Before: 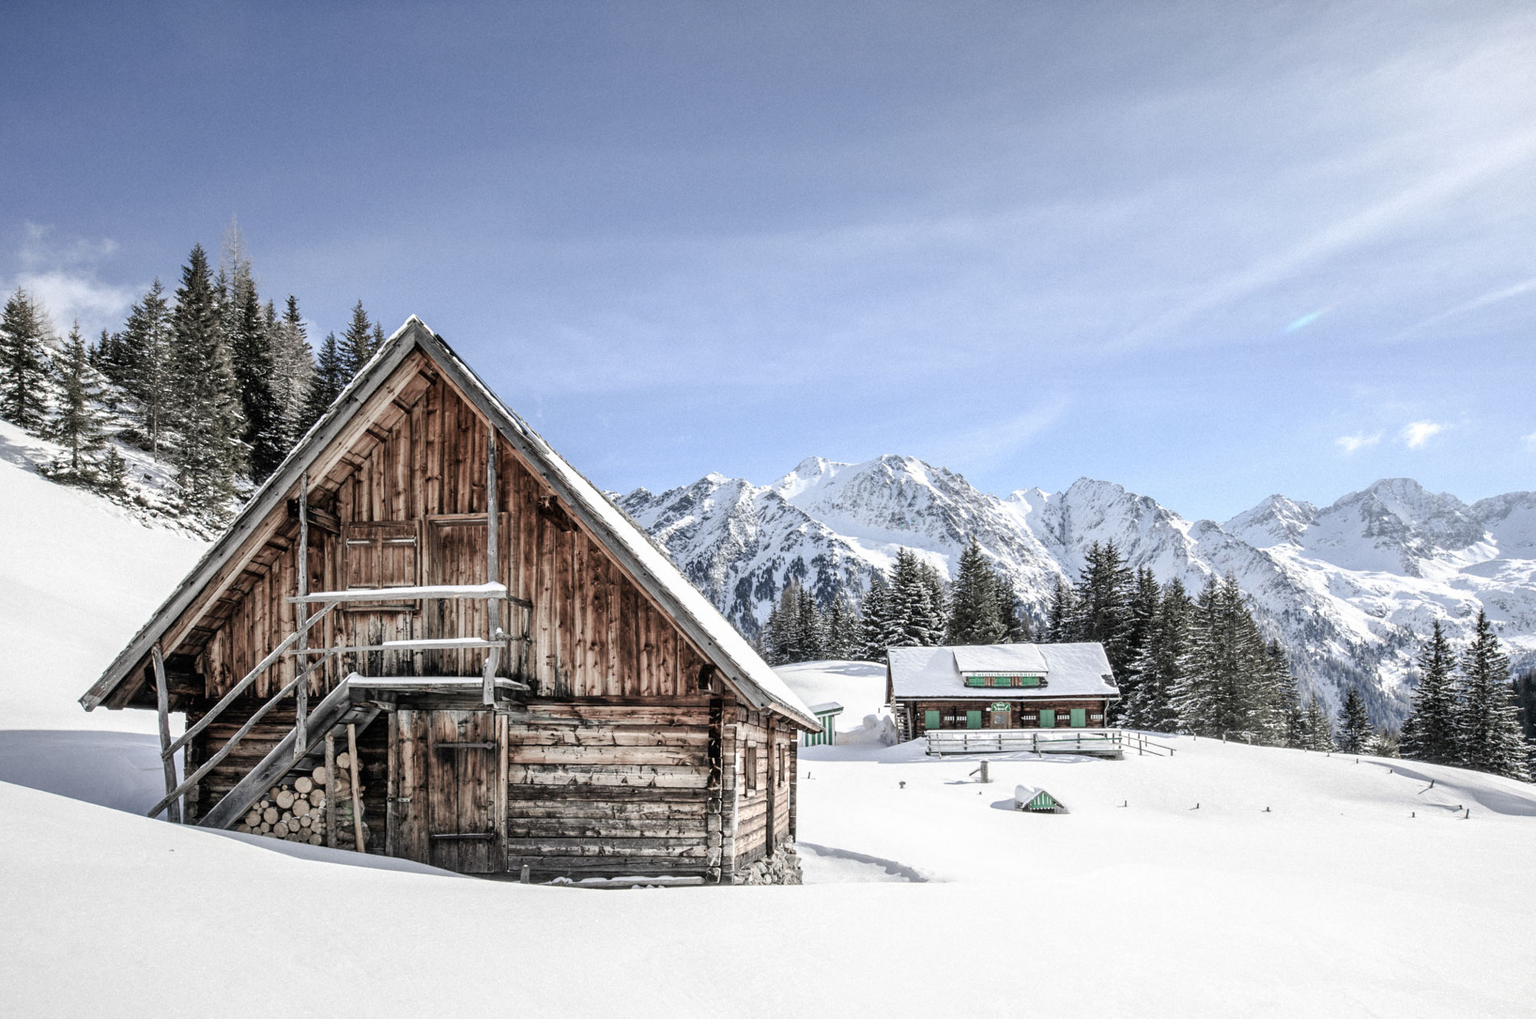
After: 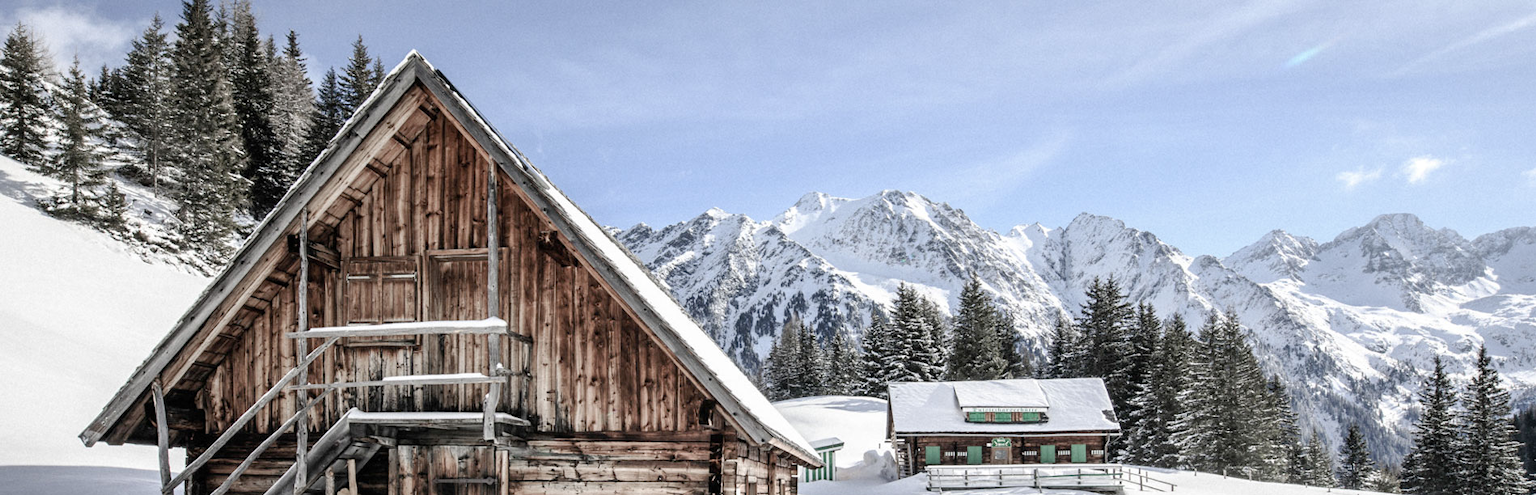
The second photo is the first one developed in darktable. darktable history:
crop and rotate: top 26.035%, bottom 25.321%
color balance rgb: power › hue 73.16°, linear chroma grading › shadows -2.259%, linear chroma grading › highlights -14.265%, linear chroma grading › global chroma -9.959%, linear chroma grading › mid-tones -9.776%, perceptual saturation grading › global saturation 19.861%, global vibrance 14.24%
